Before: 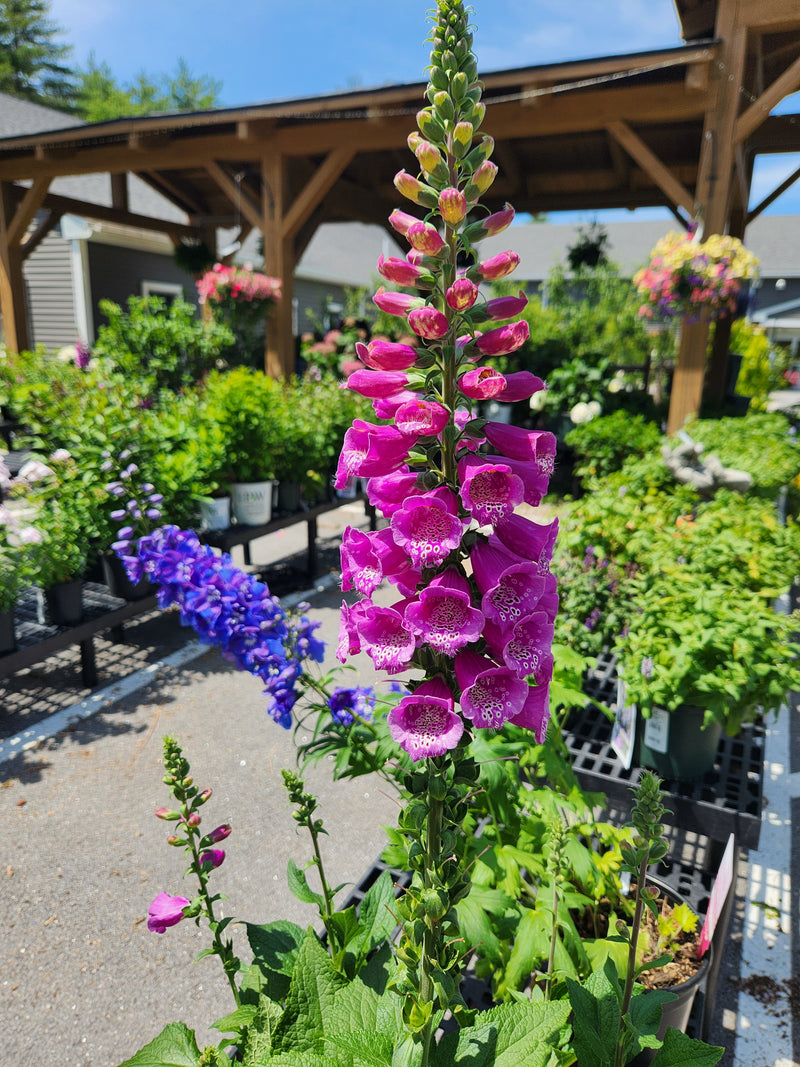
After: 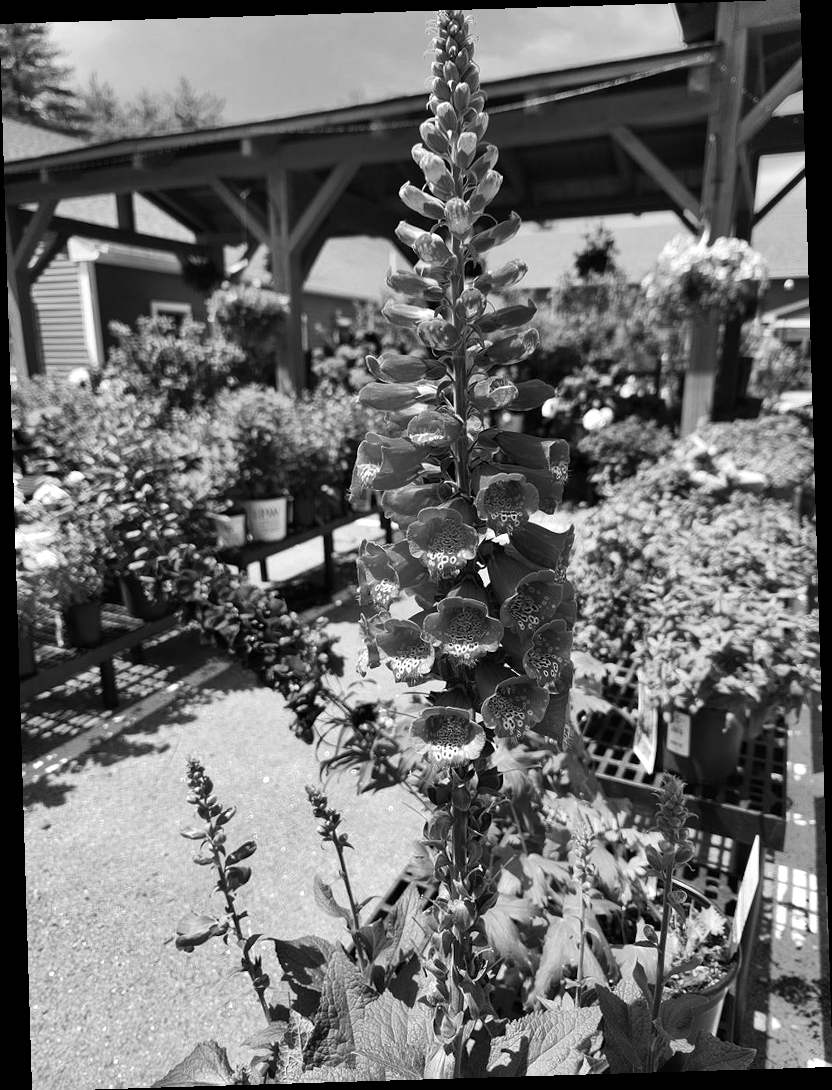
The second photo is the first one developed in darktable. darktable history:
color balance rgb: linear chroma grading › global chroma 9%, perceptual saturation grading › global saturation 36%, perceptual saturation grading › shadows 35%, perceptual brilliance grading › global brilliance 15%, perceptual brilliance grading › shadows -35%, global vibrance 15%
rotate and perspective: rotation -1.75°, automatic cropping off
monochrome: on, module defaults
